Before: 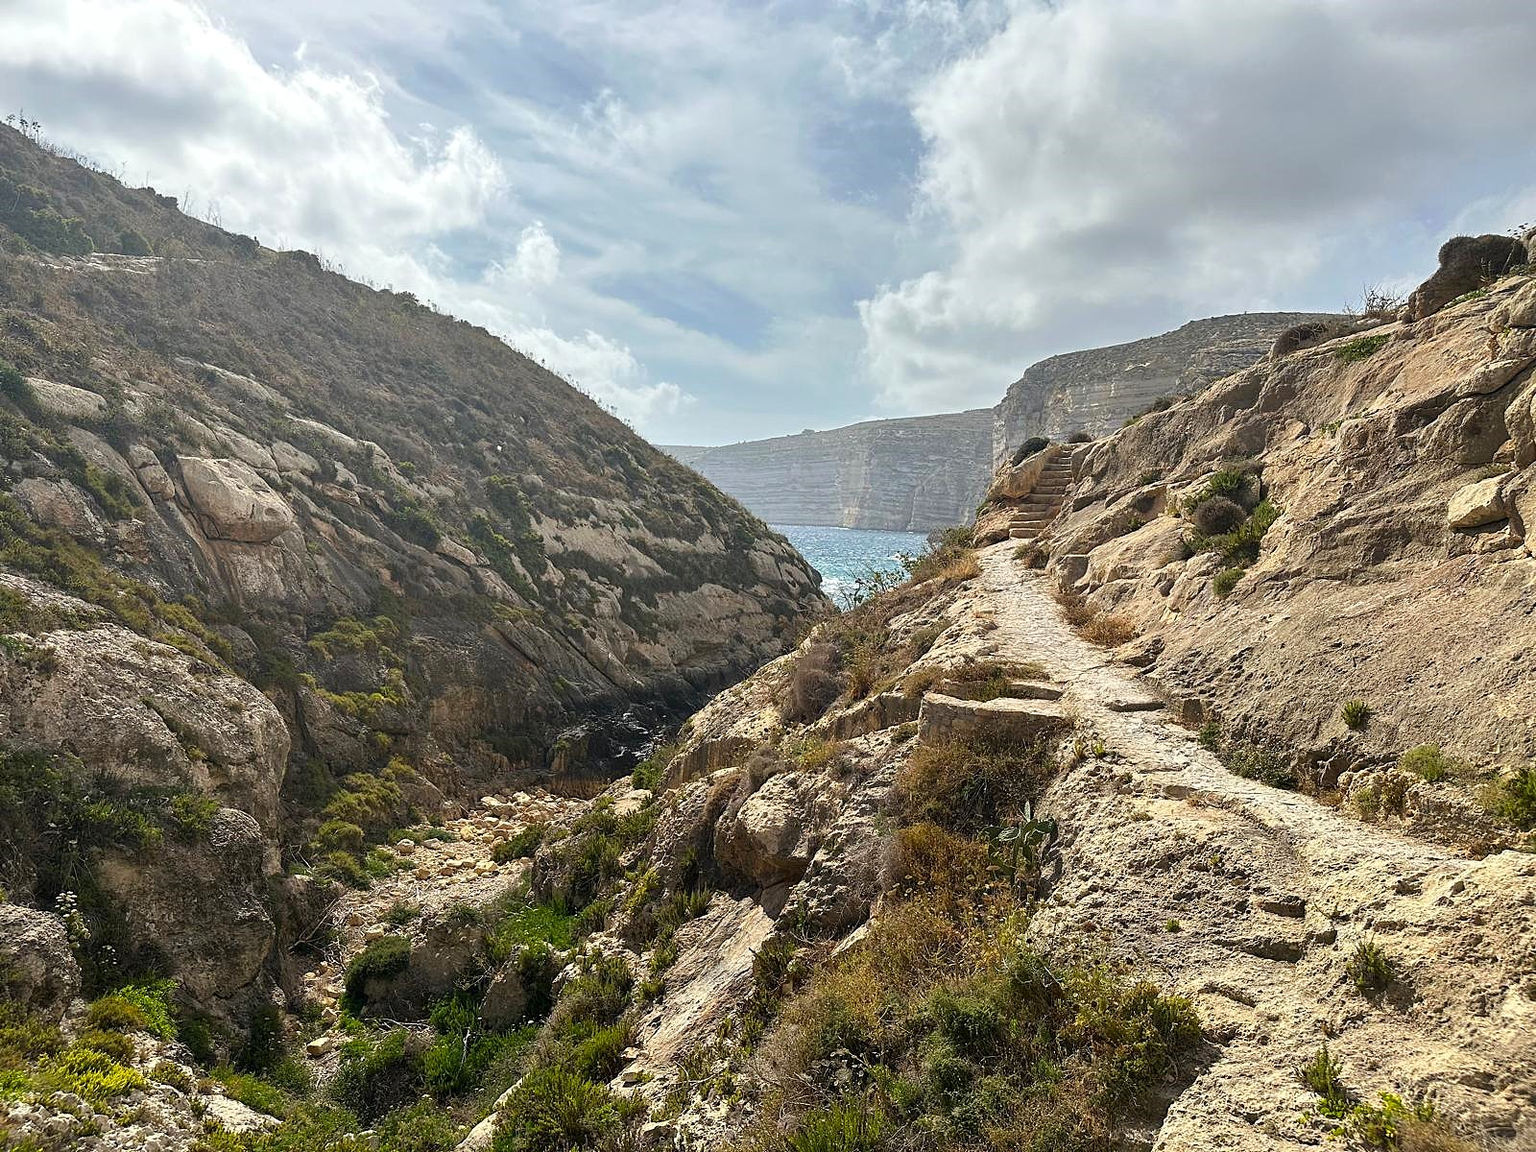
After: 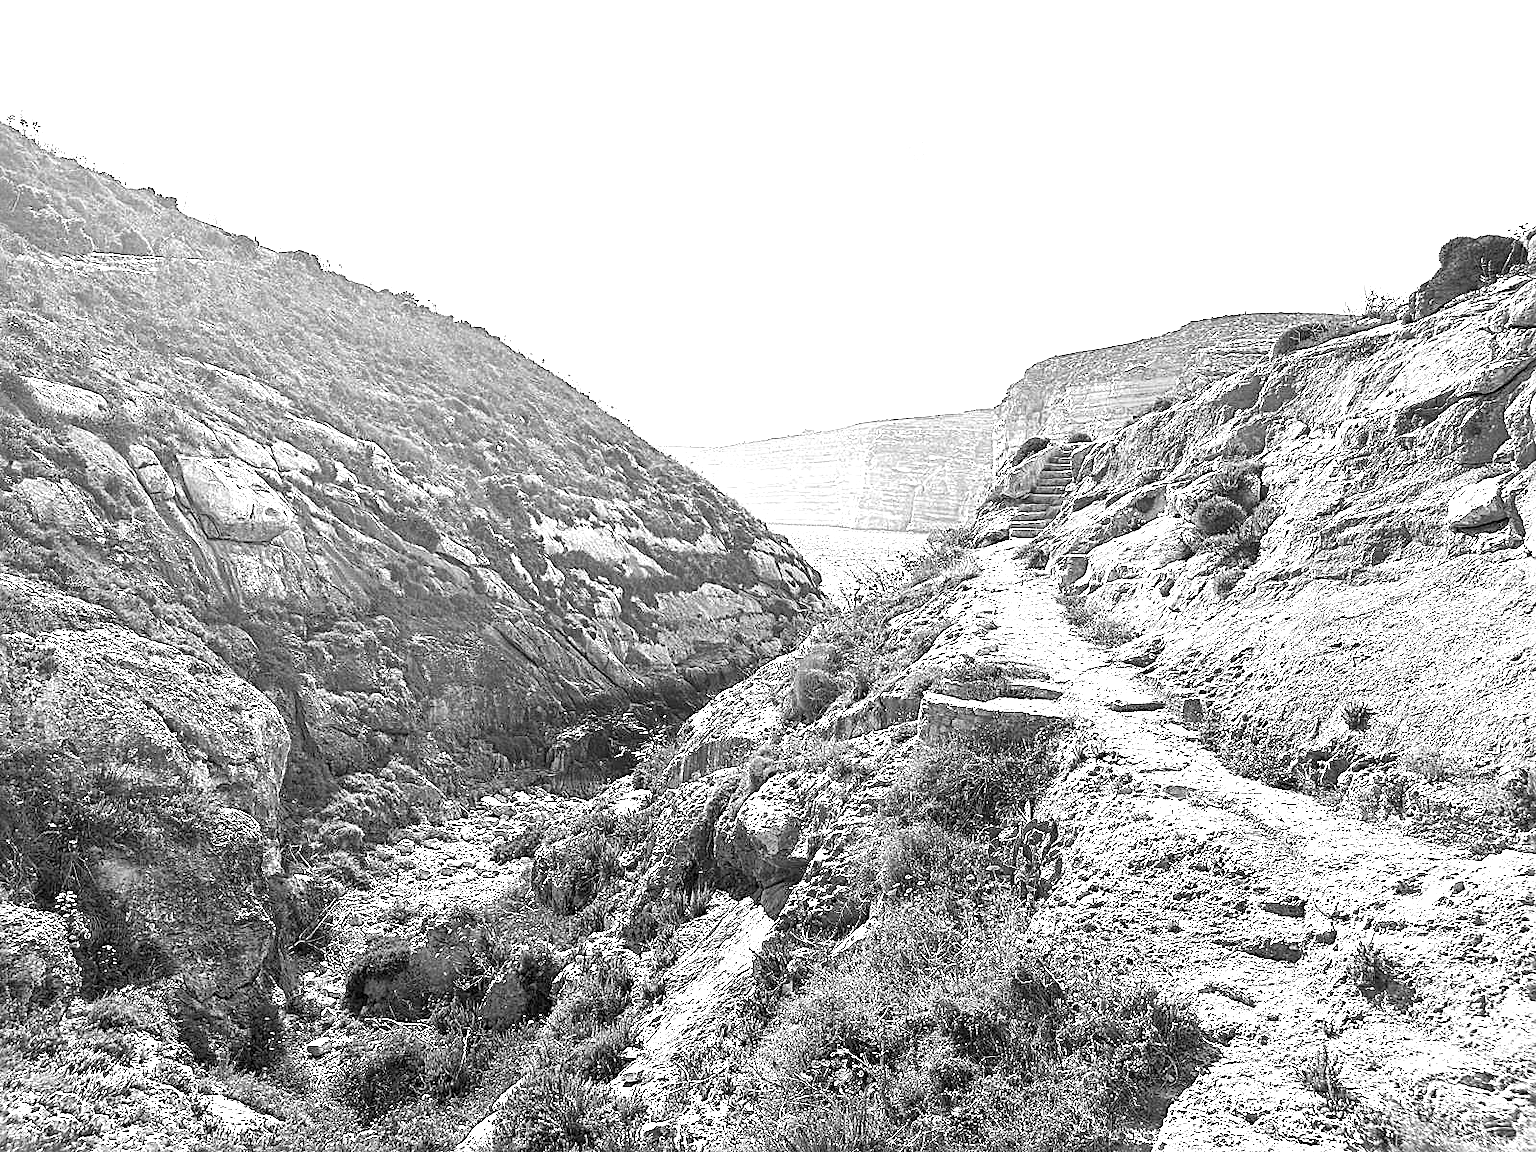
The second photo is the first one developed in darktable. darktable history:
sharpen: radius 2.767
tone equalizer: on, module defaults
exposure: black level correction 0, exposure 1.6 EV, compensate exposure bias true, compensate highlight preservation false
monochrome: a 16.01, b -2.65, highlights 0.52
white balance: red 1.045, blue 0.932
